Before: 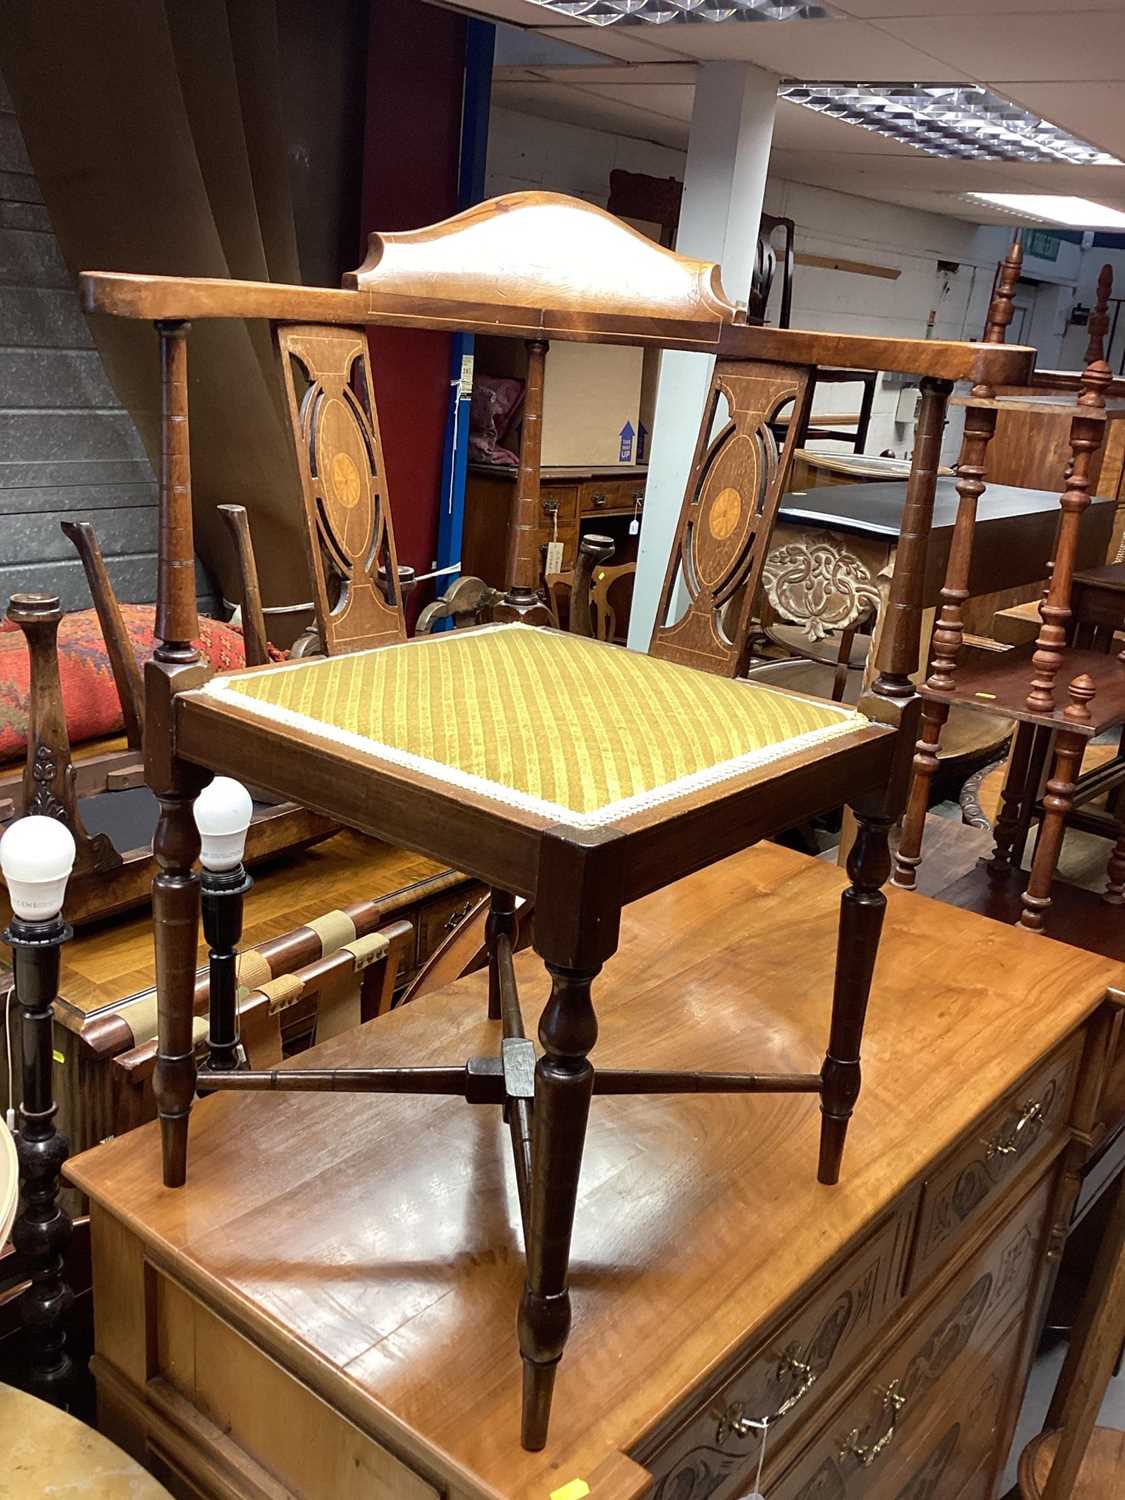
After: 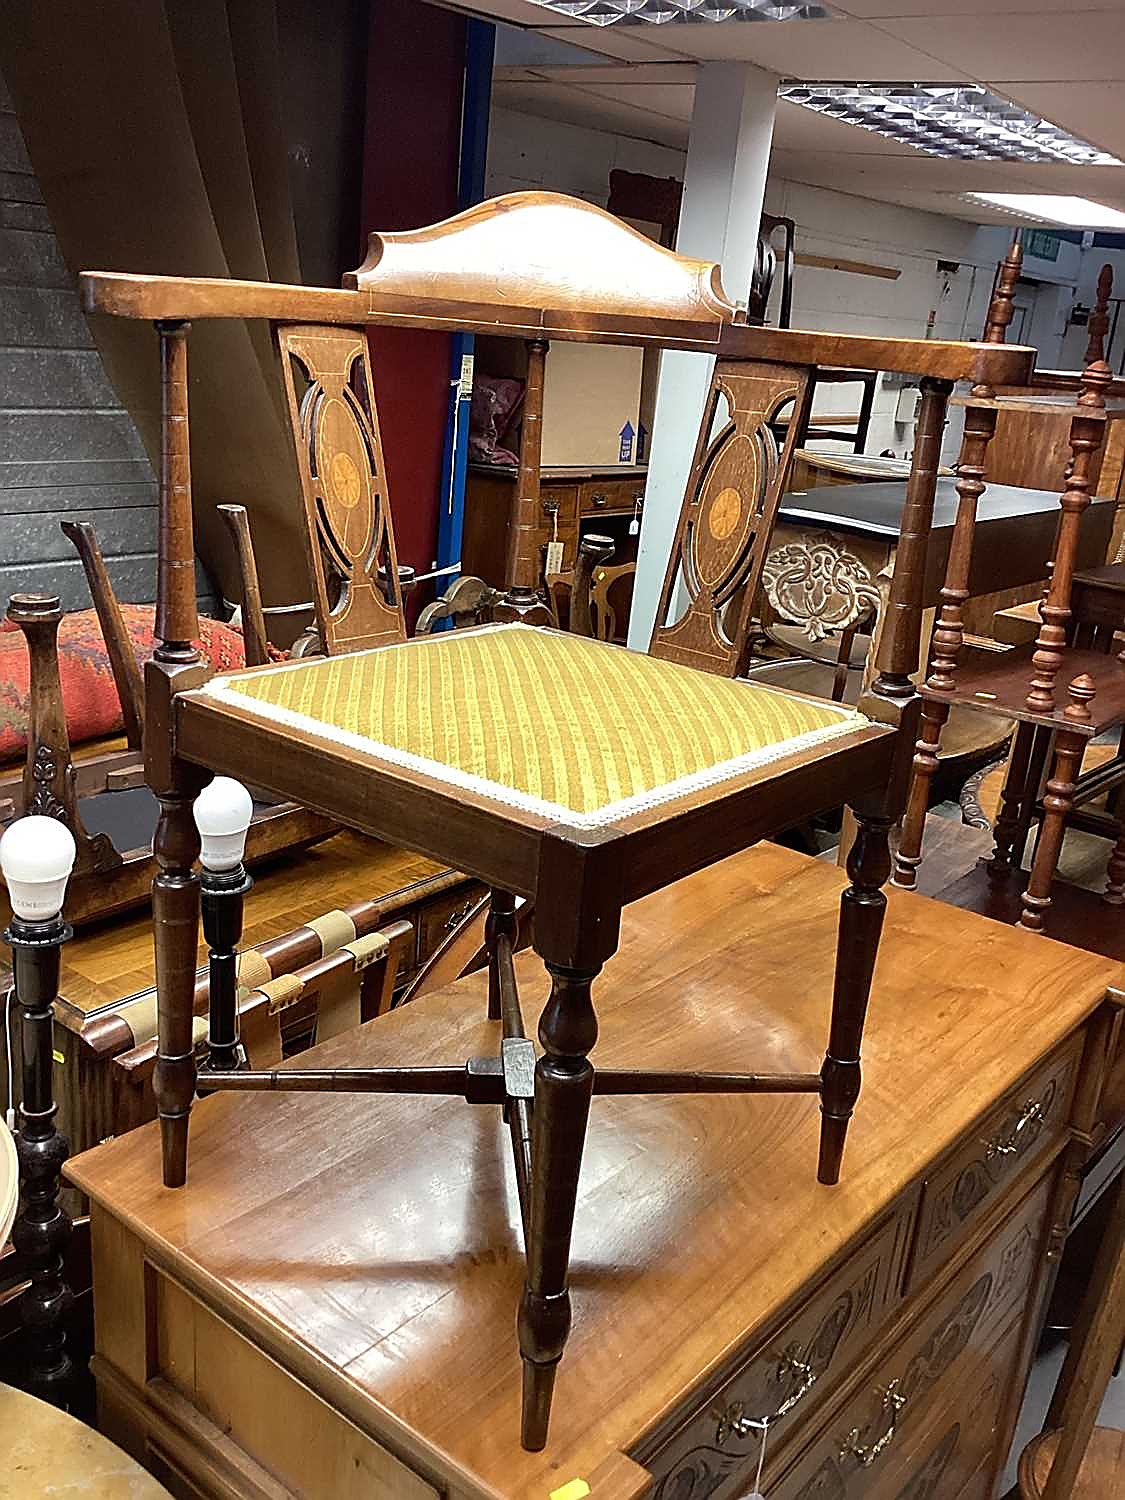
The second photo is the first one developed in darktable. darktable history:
sharpen: radius 1.416, amount 1.239, threshold 0.668
